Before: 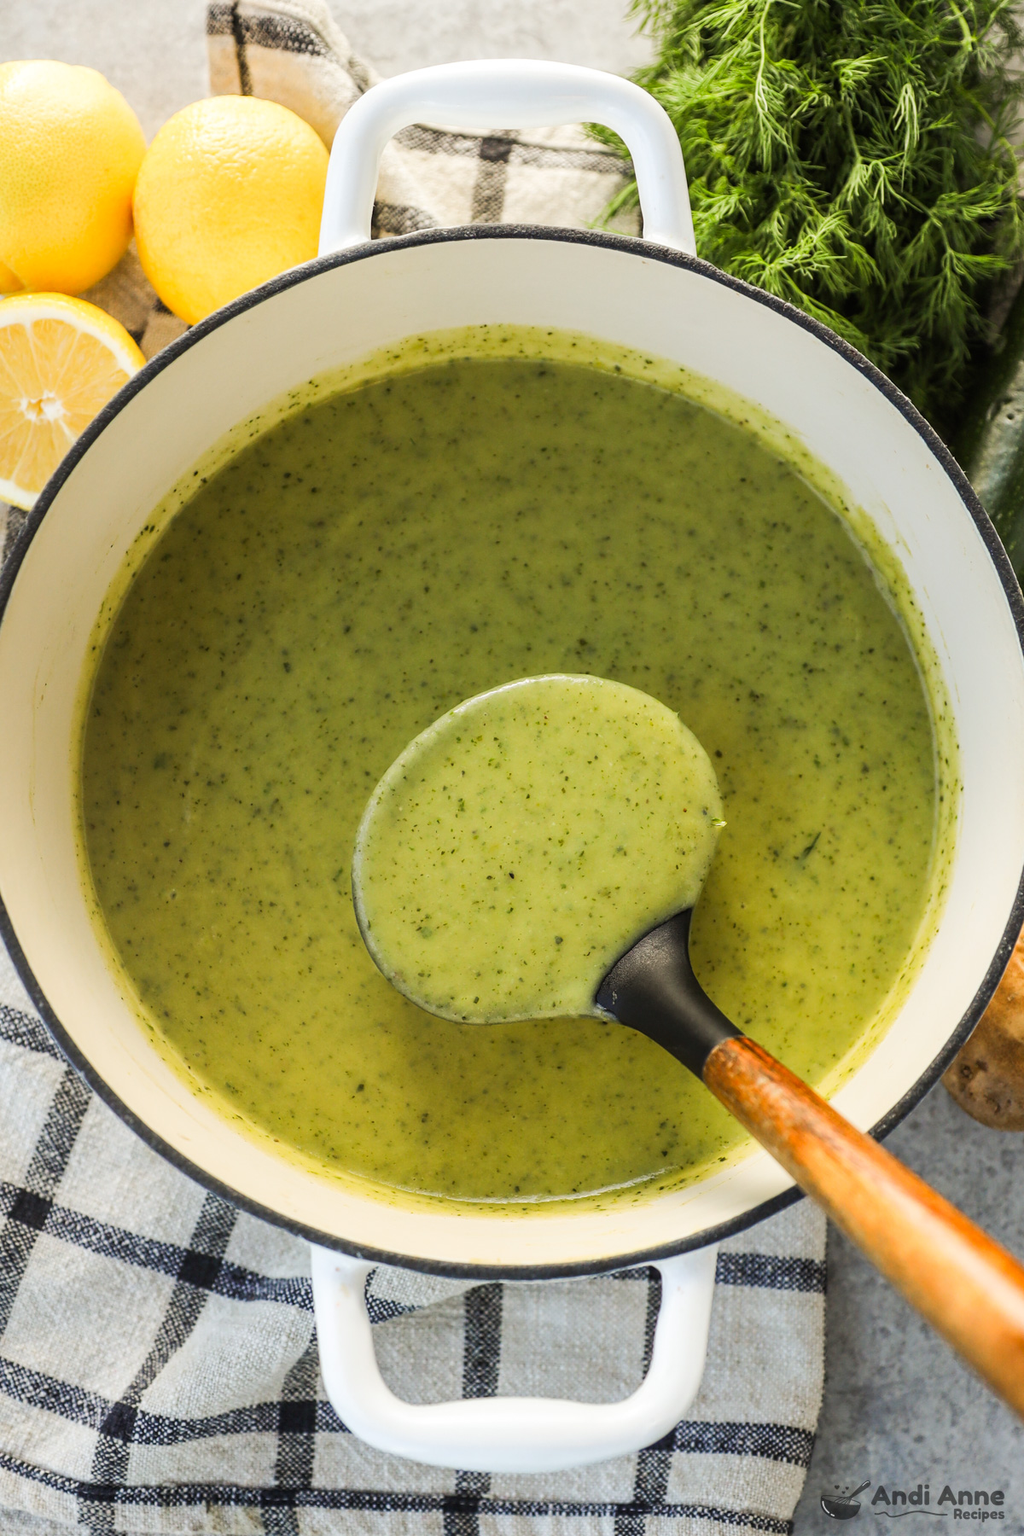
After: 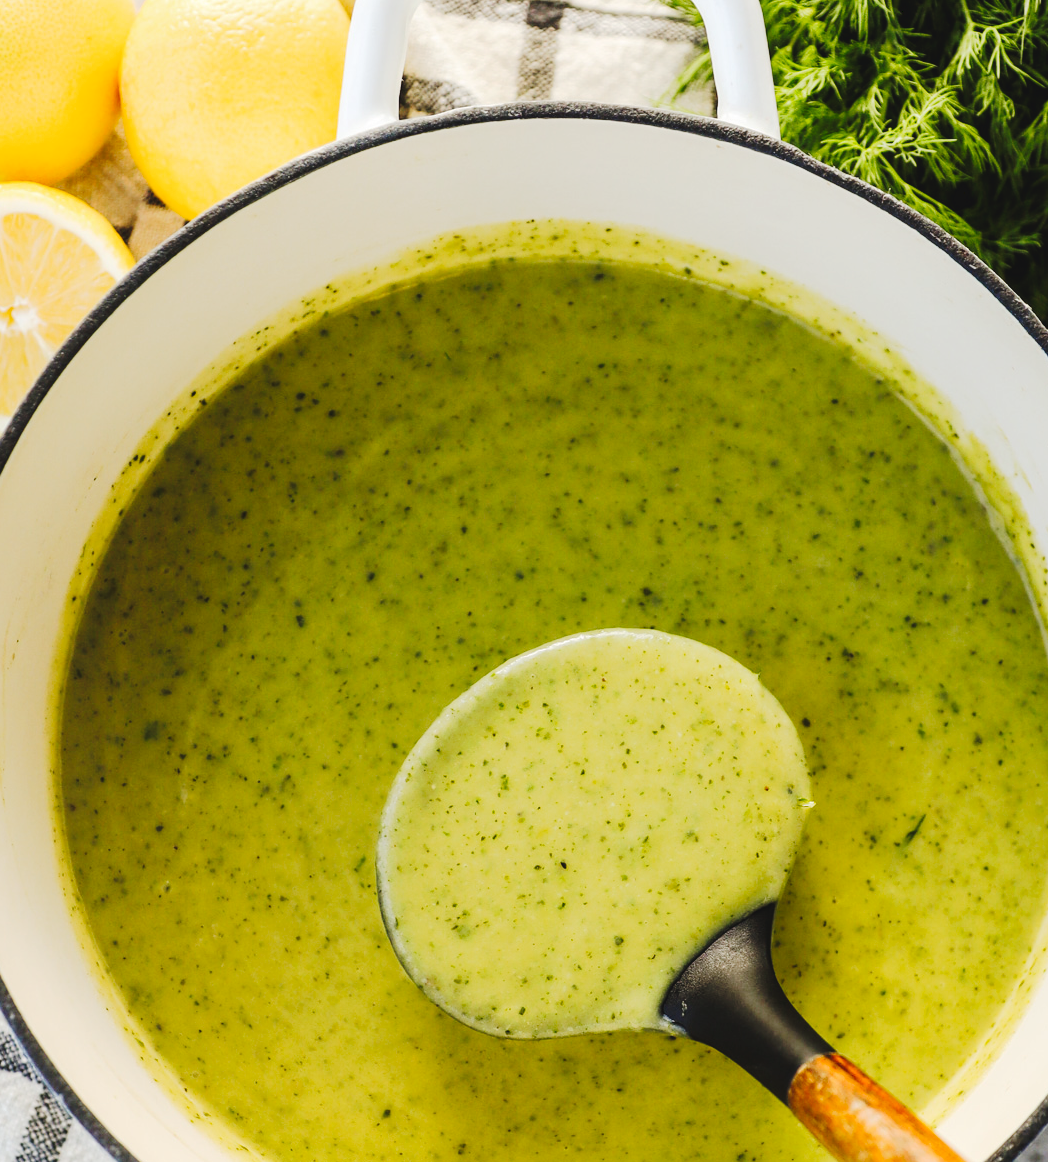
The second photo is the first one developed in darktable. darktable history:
crop: left 3.015%, top 8.969%, right 9.647%, bottom 26.457%
tone curve: curves: ch0 [(0, 0) (0.003, 0.054) (0.011, 0.057) (0.025, 0.056) (0.044, 0.062) (0.069, 0.071) (0.1, 0.088) (0.136, 0.111) (0.177, 0.146) (0.224, 0.19) (0.277, 0.261) (0.335, 0.363) (0.399, 0.458) (0.468, 0.562) (0.543, 0.653) (0.623, 0.725) (0.709, 0.801) (0.801, 0.853) (0.898, 0.915) (1, 1)], preserve colors none
